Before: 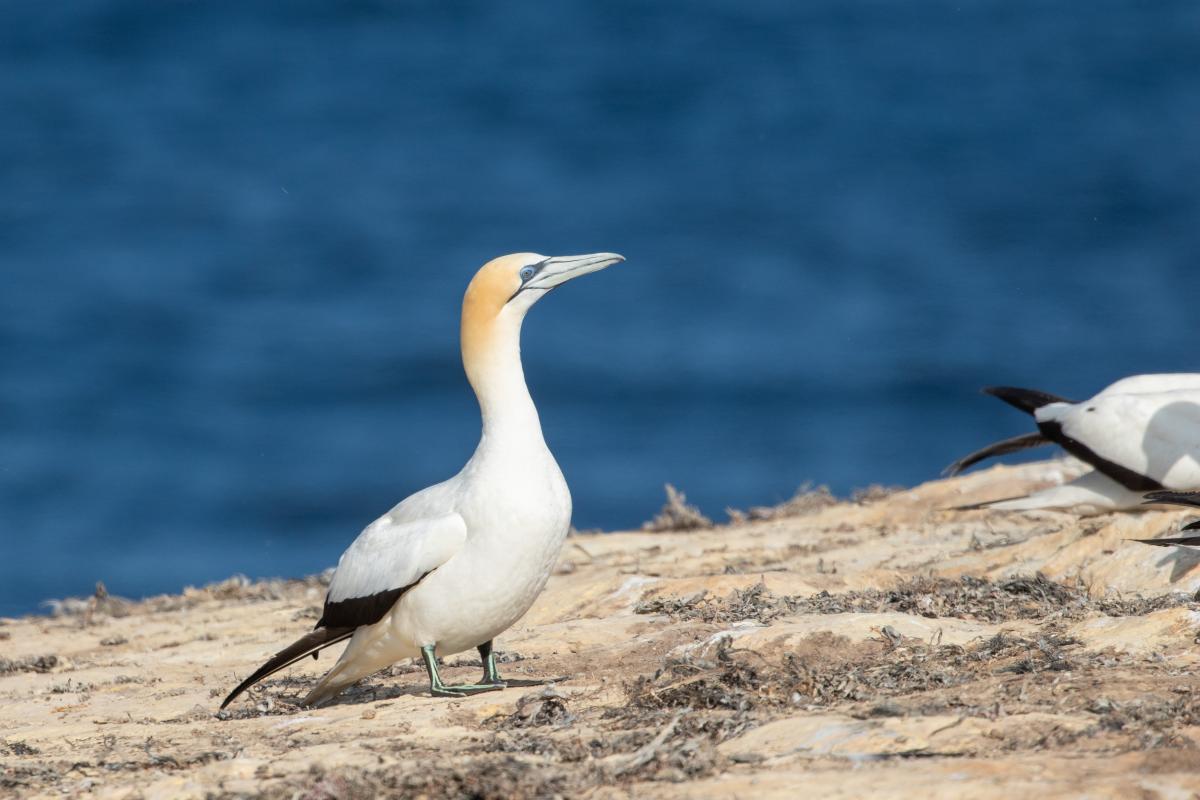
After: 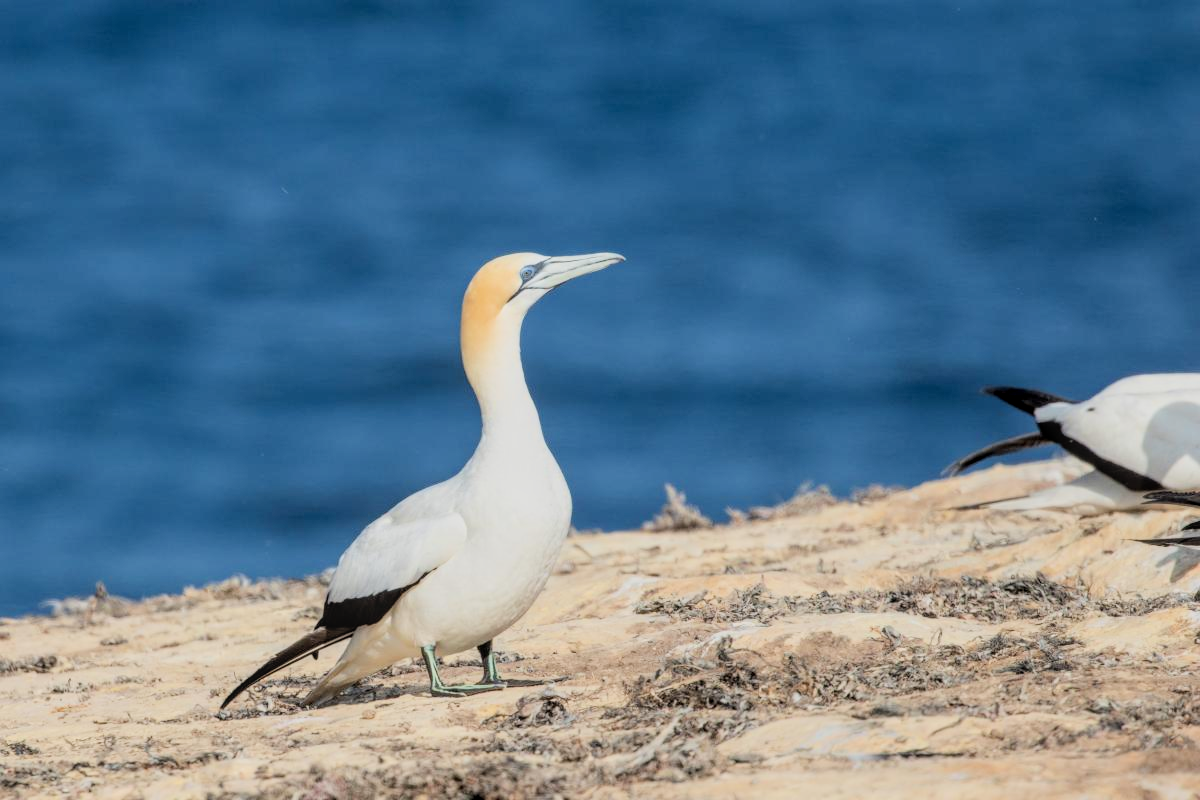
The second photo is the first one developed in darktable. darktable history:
exposure: exposure 0.497 EV, compensate highlight preservation false
filmic rgb: black relative exposure -7.18 EV, white relative exposure 5.34 EV, hardness 3.03, color science v6 (2022)
local contrast: on, module defaults
